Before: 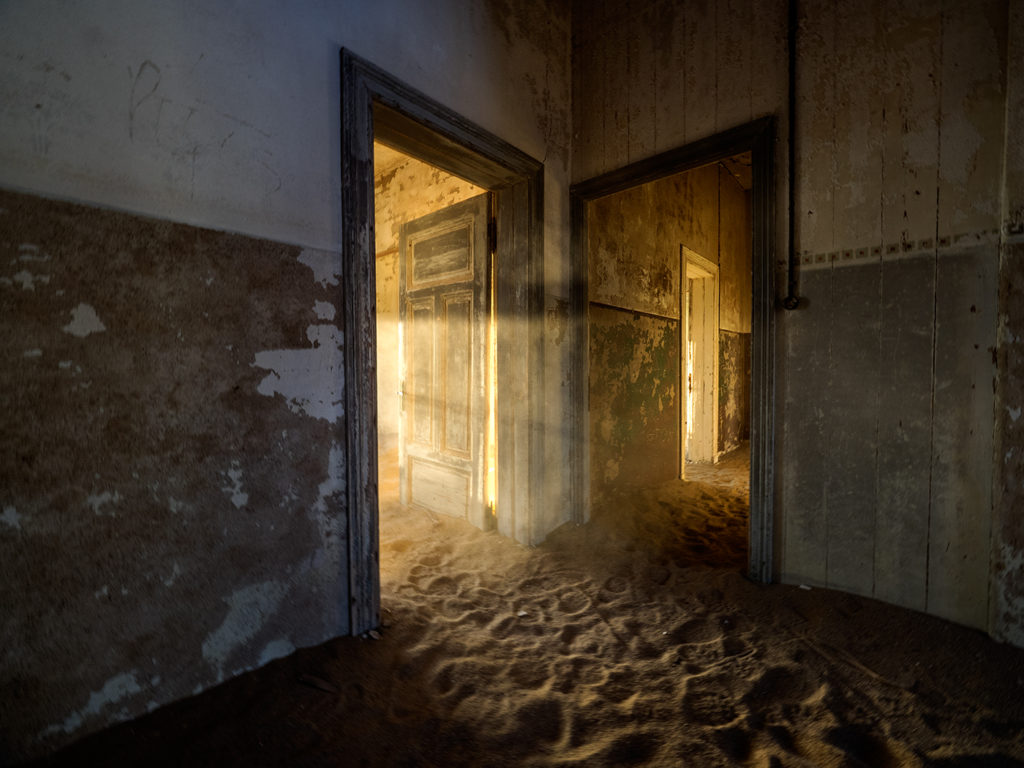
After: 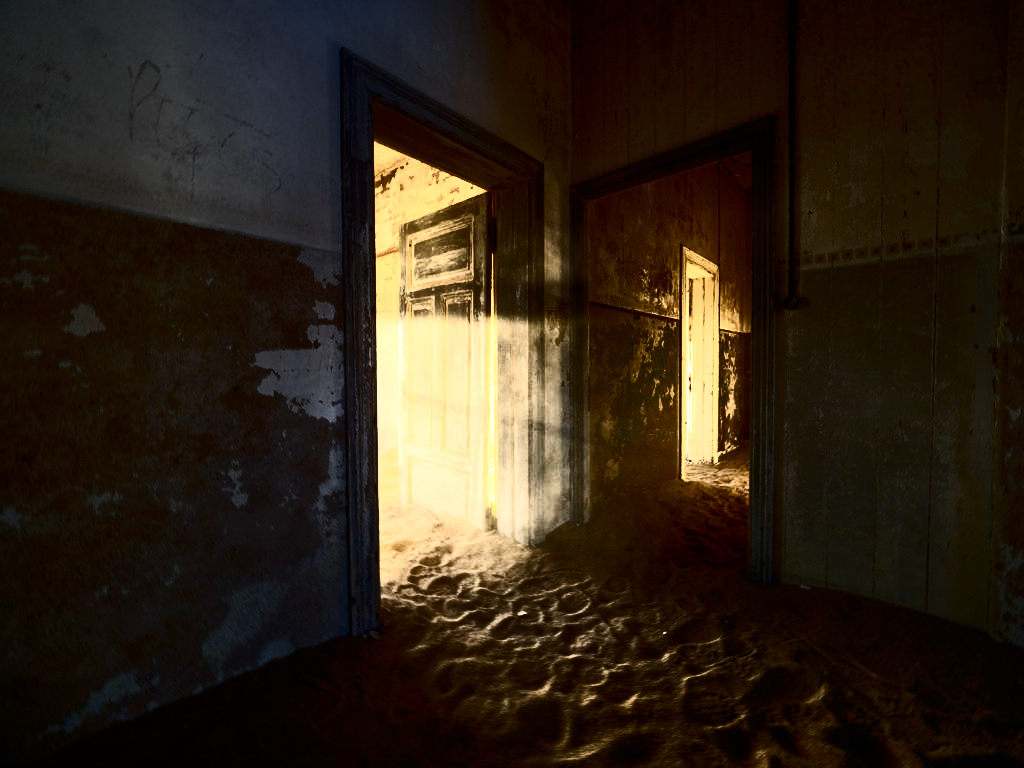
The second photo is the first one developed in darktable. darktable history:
contrast brightness saturation: contrast 0.93, brightness 0.2
